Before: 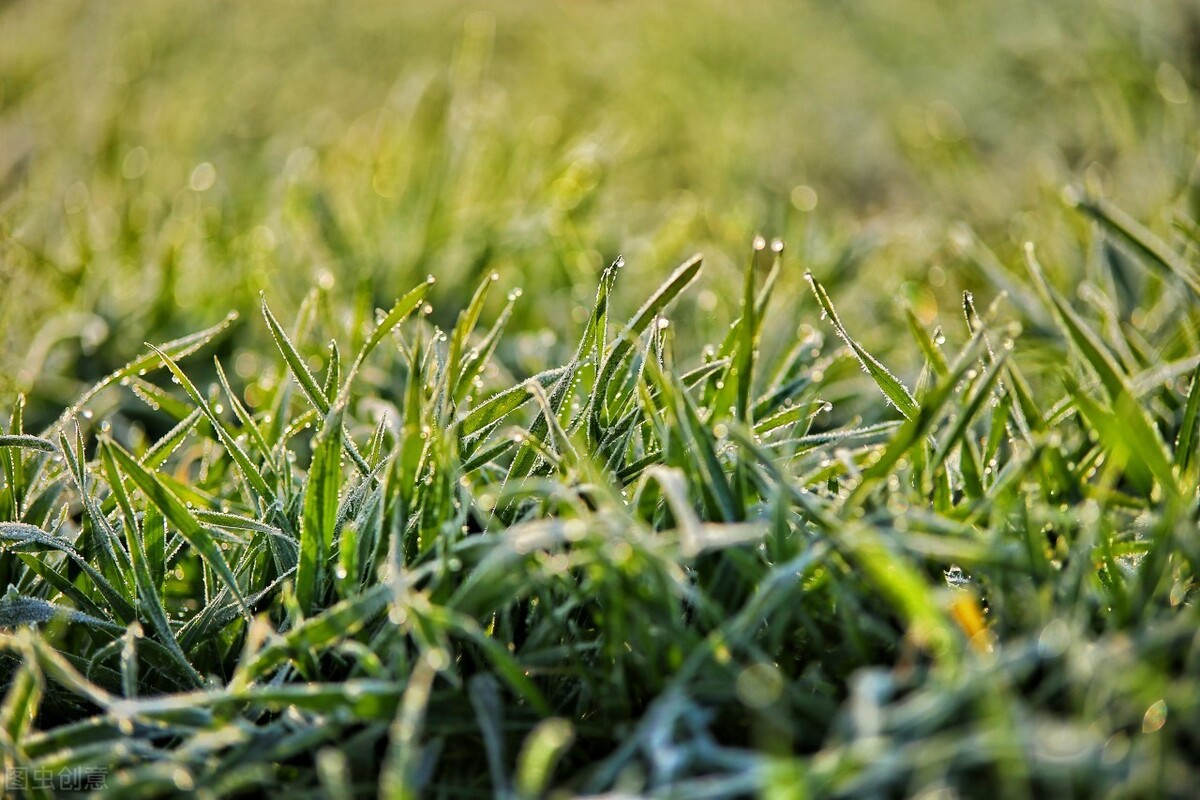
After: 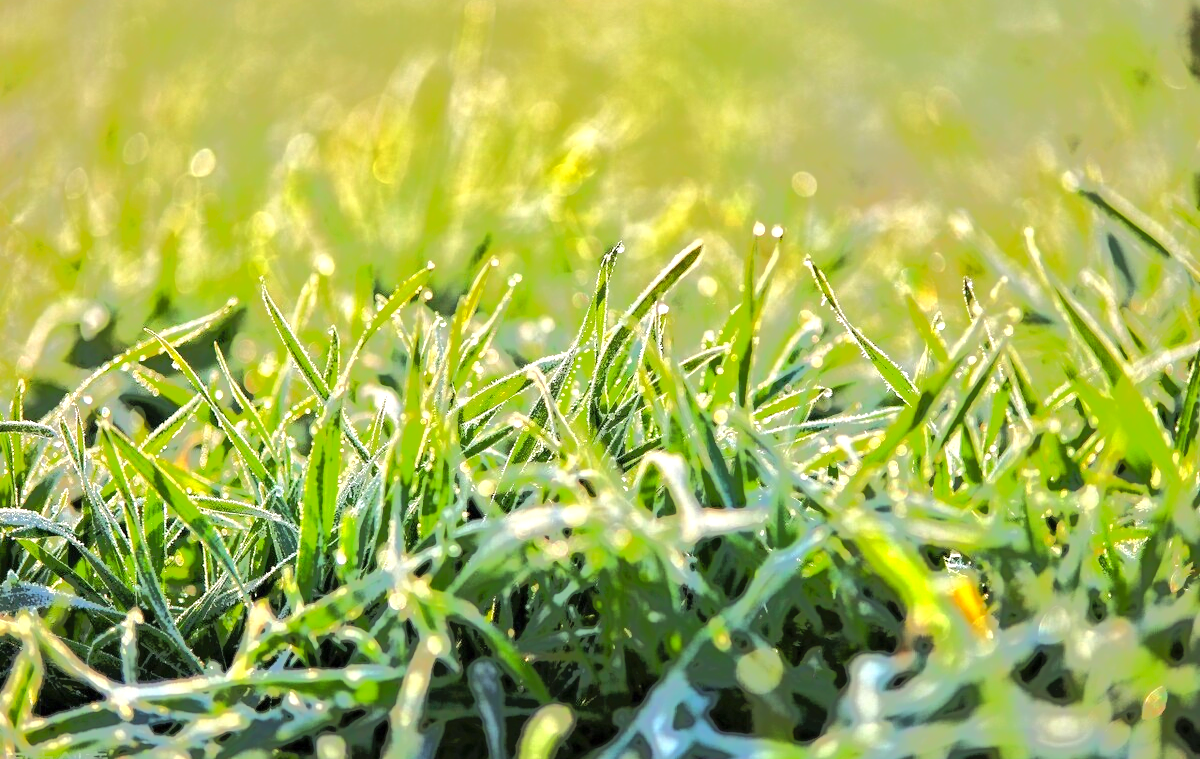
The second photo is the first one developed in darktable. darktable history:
crop and rotate: top 1.955%, bottom 3.133%
contrast brightness saturation: contrast 0.031, brightness 0.069, saturation 0.123
tone equalizer: -7 EV -0.632 EV, -6 EV 0.97 EV, -5 EV -0.442 EV, -4 EV 0.394 EV, -3 EV 0.411 EV, -2 EV 0.128 EV, -1 EV -0.154 EV, +0 EV -0.39 EV, edges refinement/feathering 500, mask exposure compensation -1.57 EV, preserve details no
exposure: exposure 0.83 EV, compensate highlight preservation false
